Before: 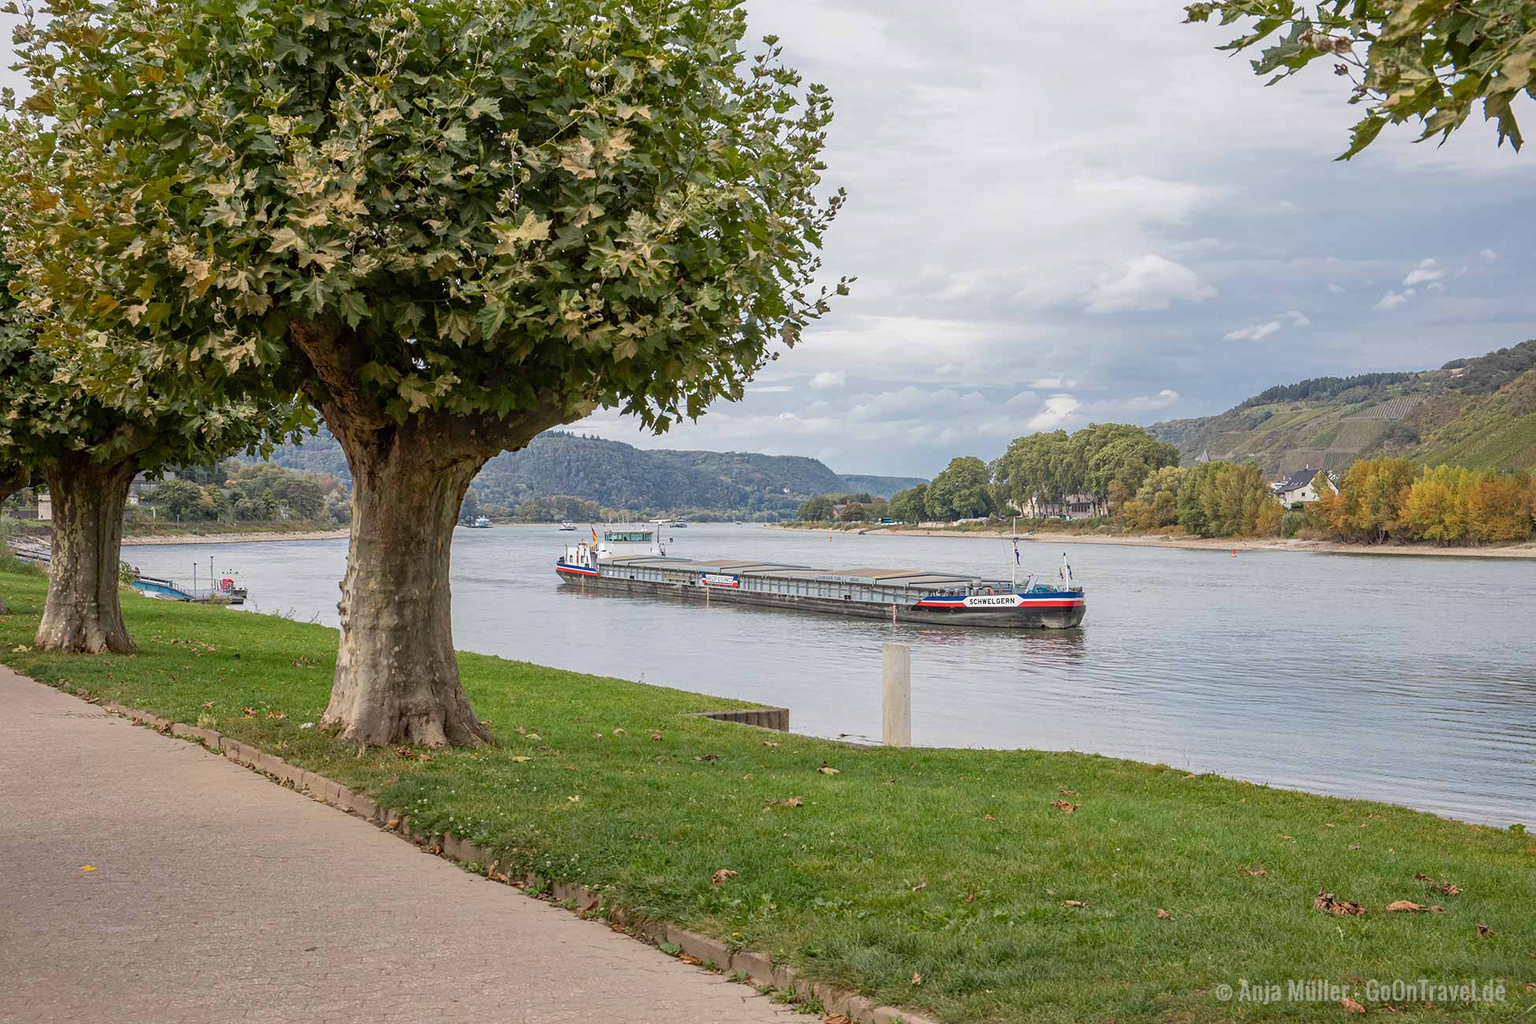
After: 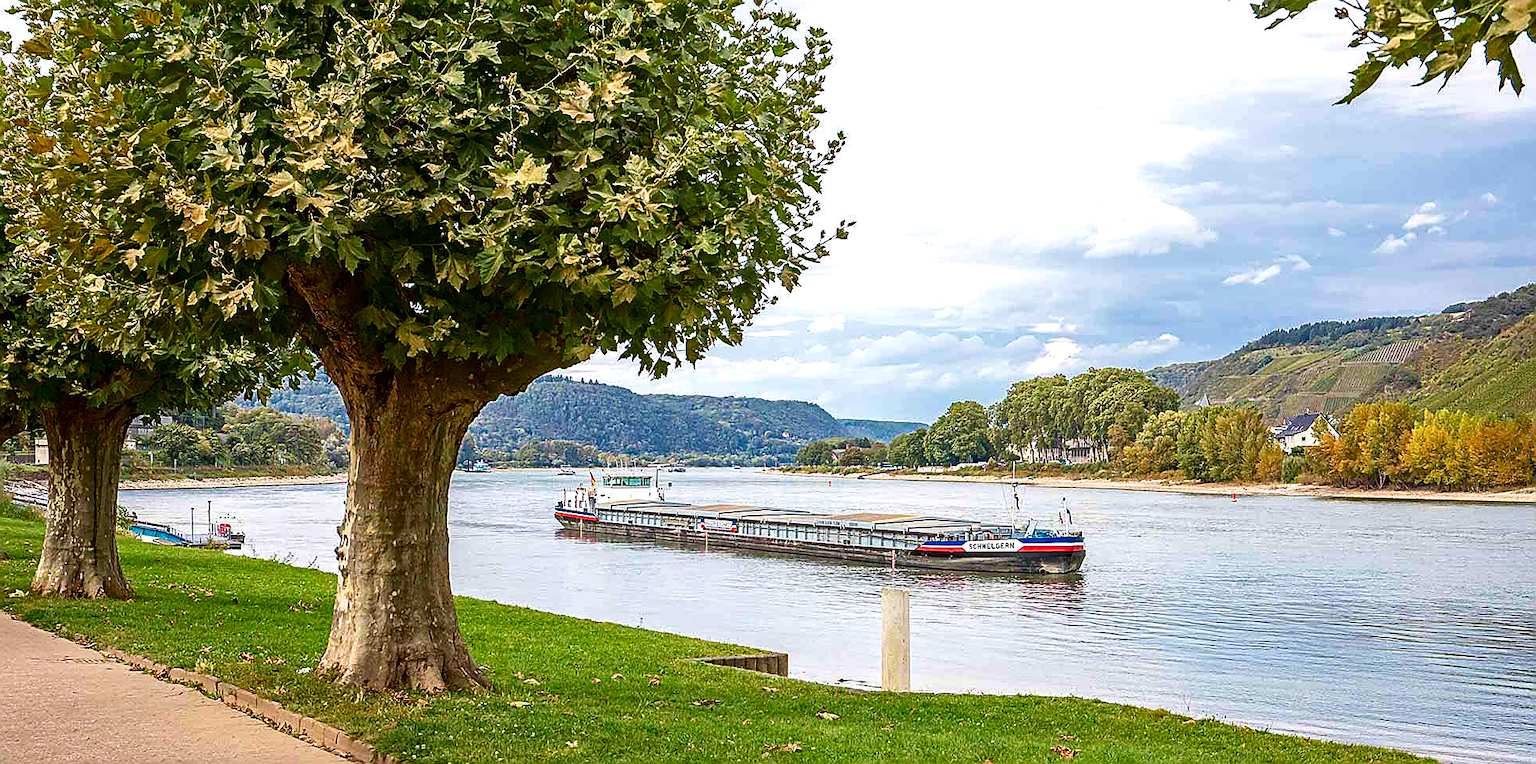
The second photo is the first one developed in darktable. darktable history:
crop: left 0.251%, top 5.539%, bottom 19.927%
exposure: black level correction 0, exposure 0.7 EV, compensate exposure bias true, compensate highlight preservation false
sharpen: radius 1.385, amount 1.238, threshold 0.628
velvia: on, module defaults
haze removal: compatibility mode true
color balance rgb: linear chroma grading › global chroma 0.917%, perceptual saturation grading › global saturation 20%, perceptual saturation grading › highlights -25.695%, perceptual saturation grading › shadows 25.757%, global vibrance 11.259%
contrast brightness saturation: contrast 0.069, brightness -0.147, saturation 0.116
